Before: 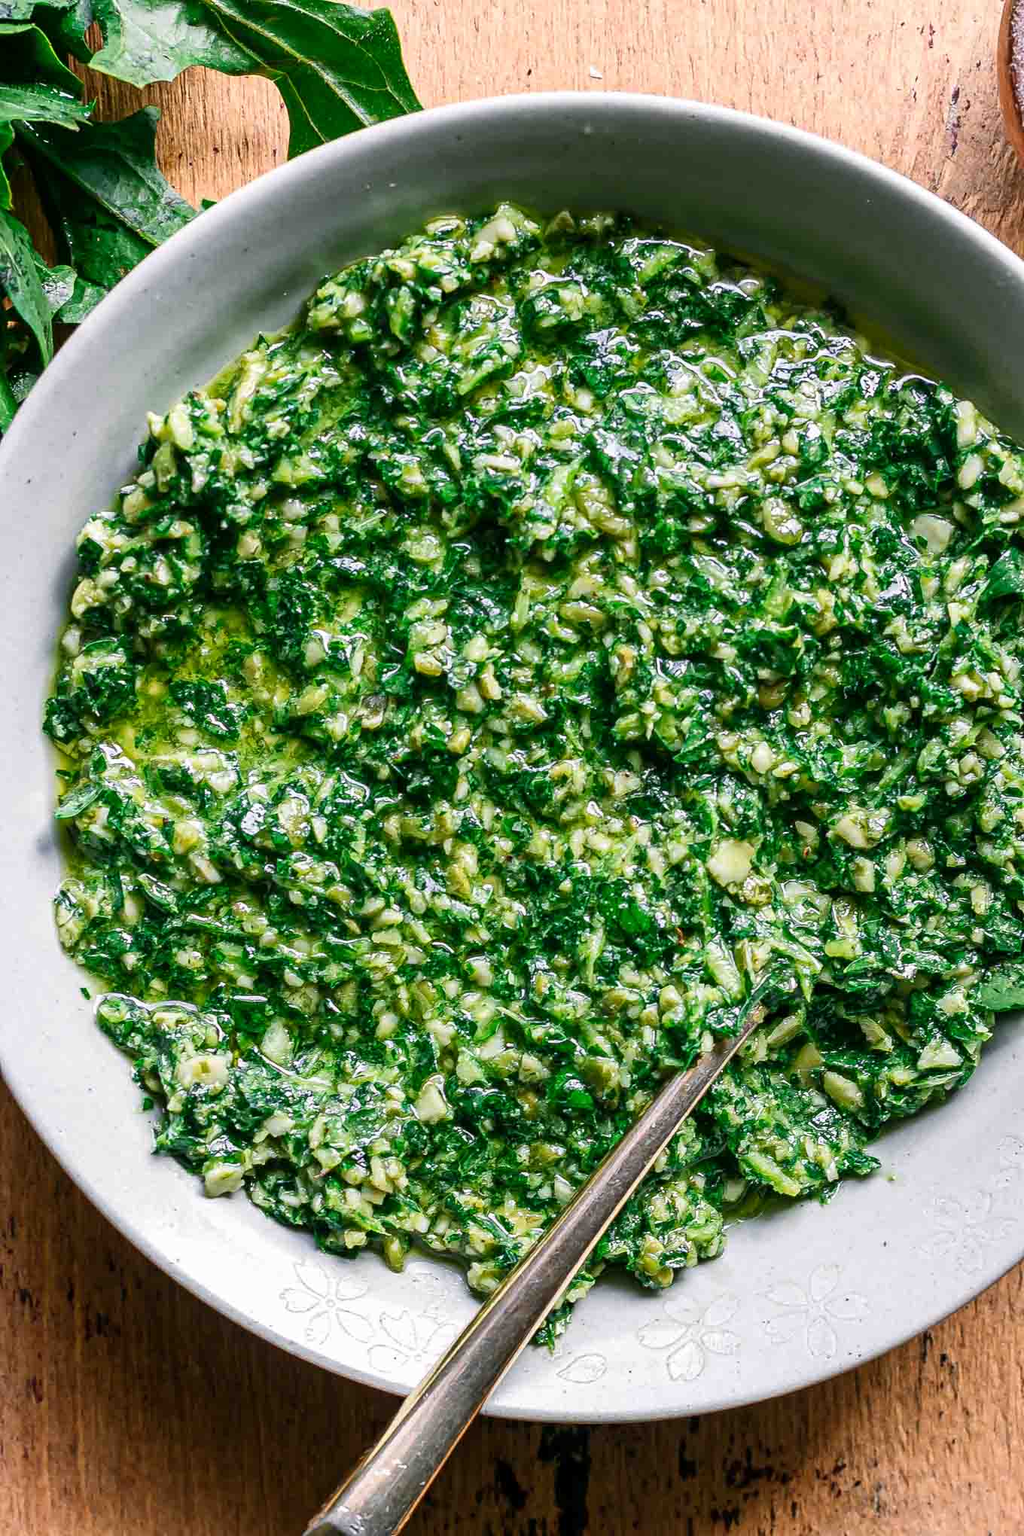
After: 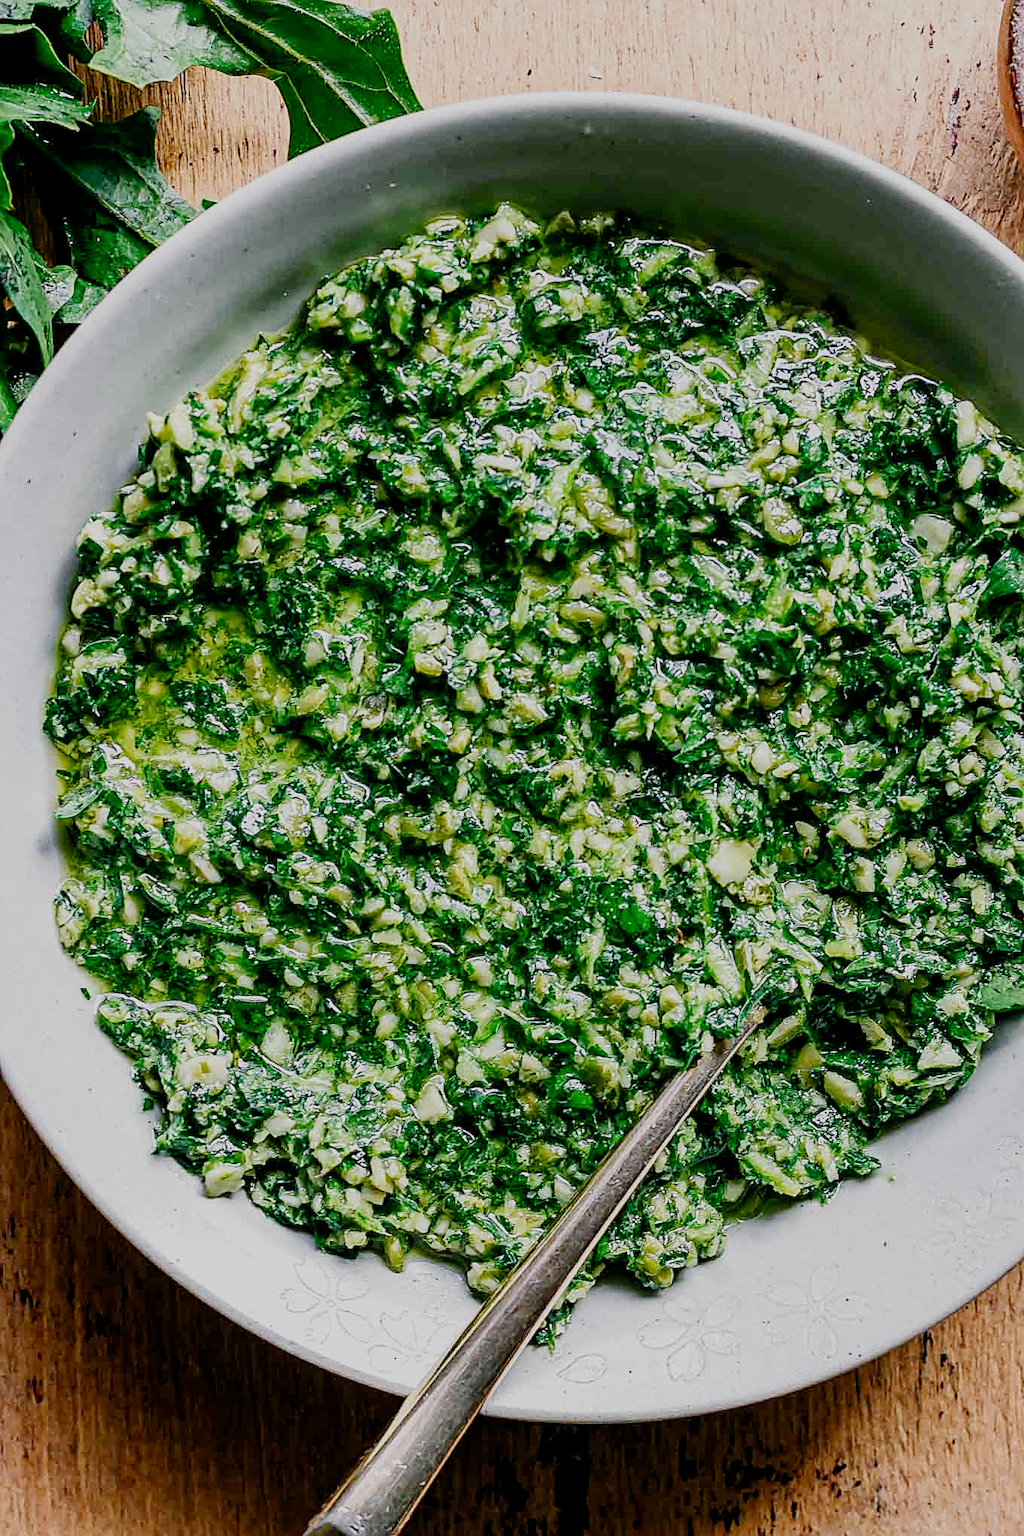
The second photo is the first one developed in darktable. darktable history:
filmic rgb: black relative exposure -7.26 EV, white relative exposure 5.08 EV, hardness 3.21, preserve chrominance no, color science v4 (2020), contrast in shadows soft, contrast in highlights soft
sharpen: on, module defaults
